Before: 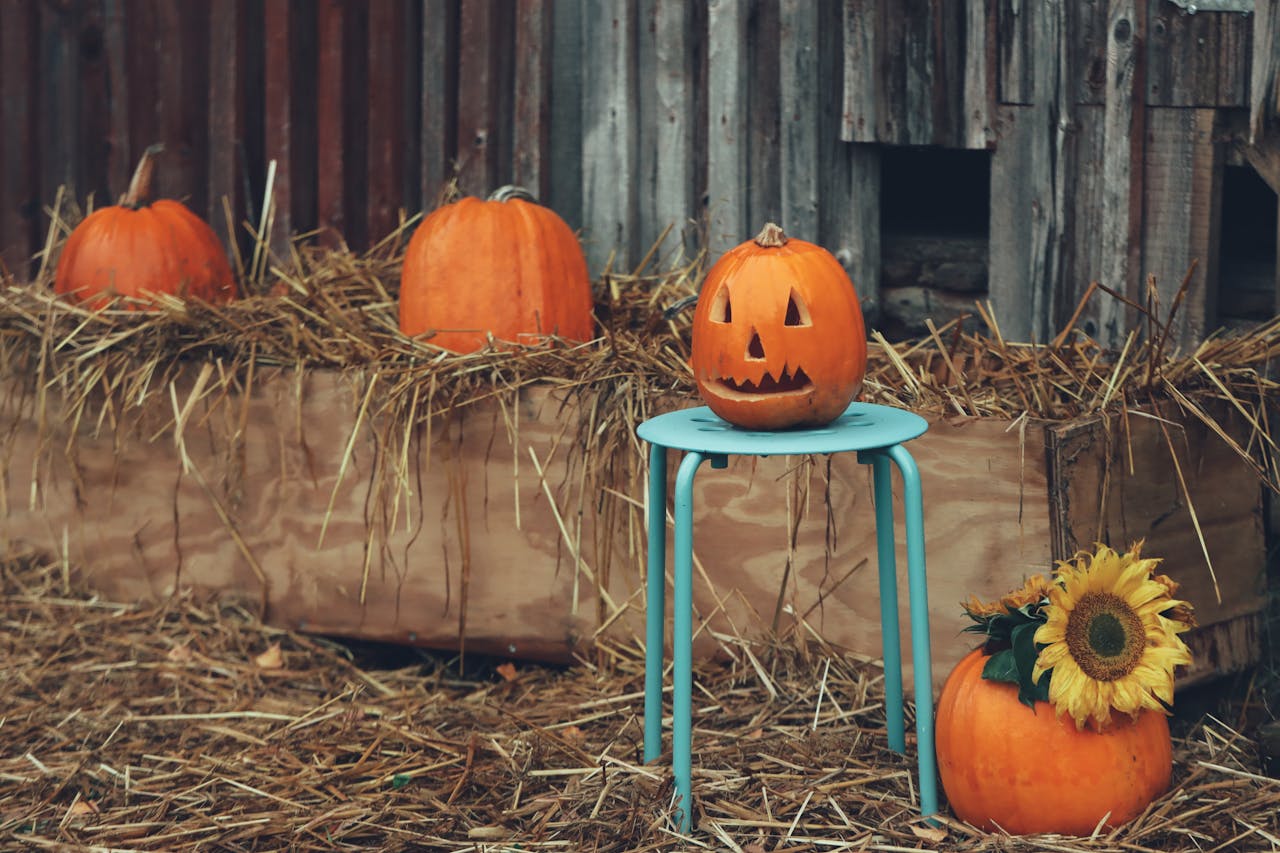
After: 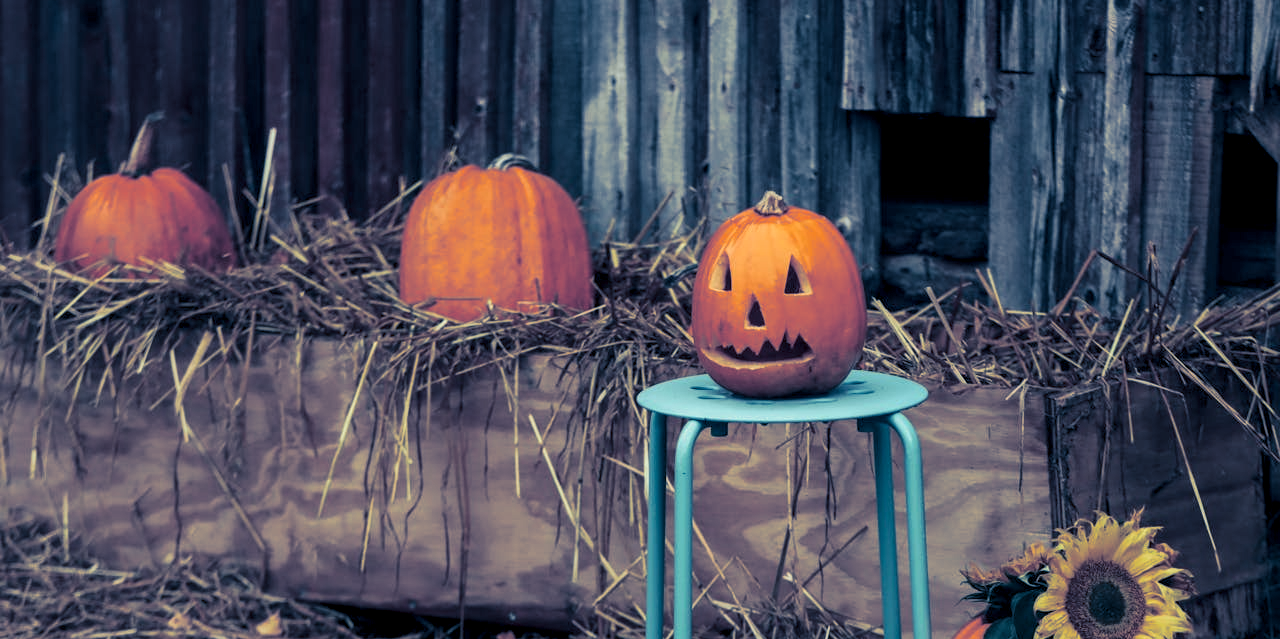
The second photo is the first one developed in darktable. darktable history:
local contrast: on, module defaults
exposure: black level correction 0.011, compensate highlight preservation false
crop: top 3.857%, bottom 21.132%
split-toning: shadows › hue 226.8°, shadows › saturation 0.84
